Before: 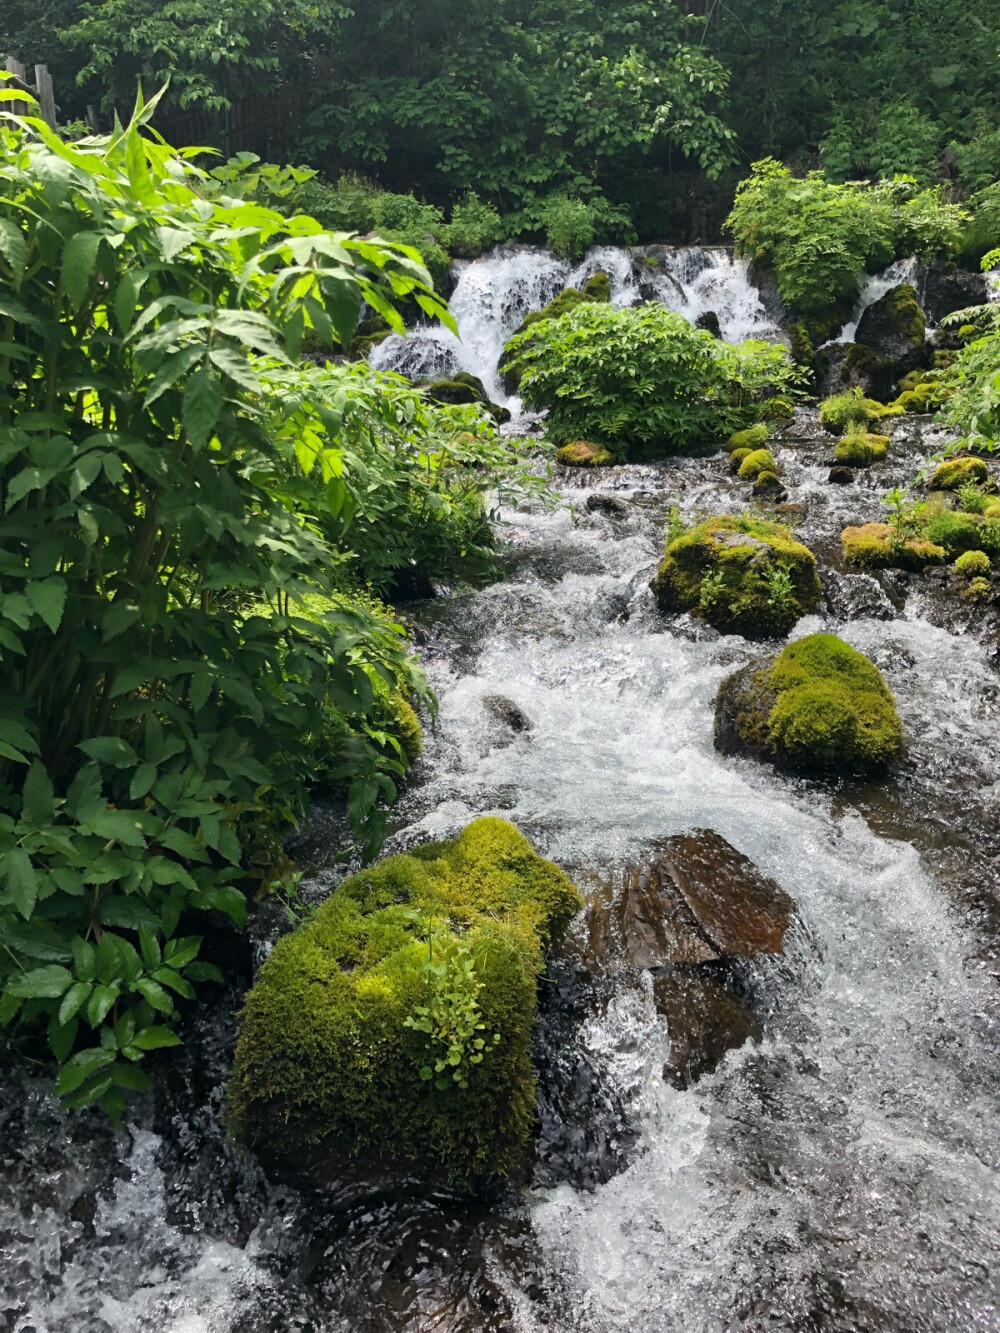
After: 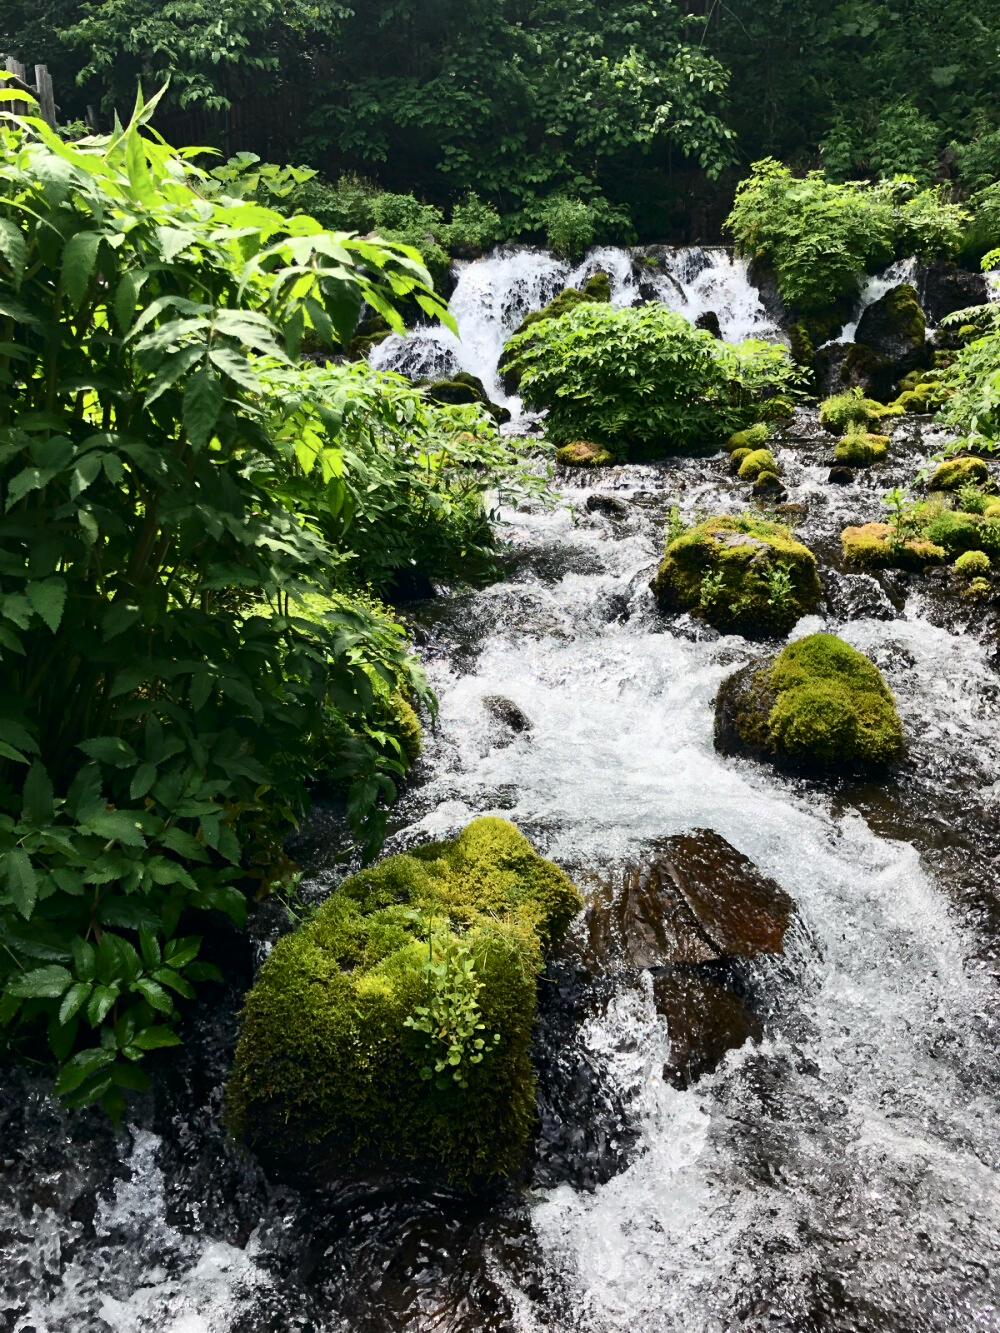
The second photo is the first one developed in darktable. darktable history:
contrast brightness saturation: contrast 0.284
